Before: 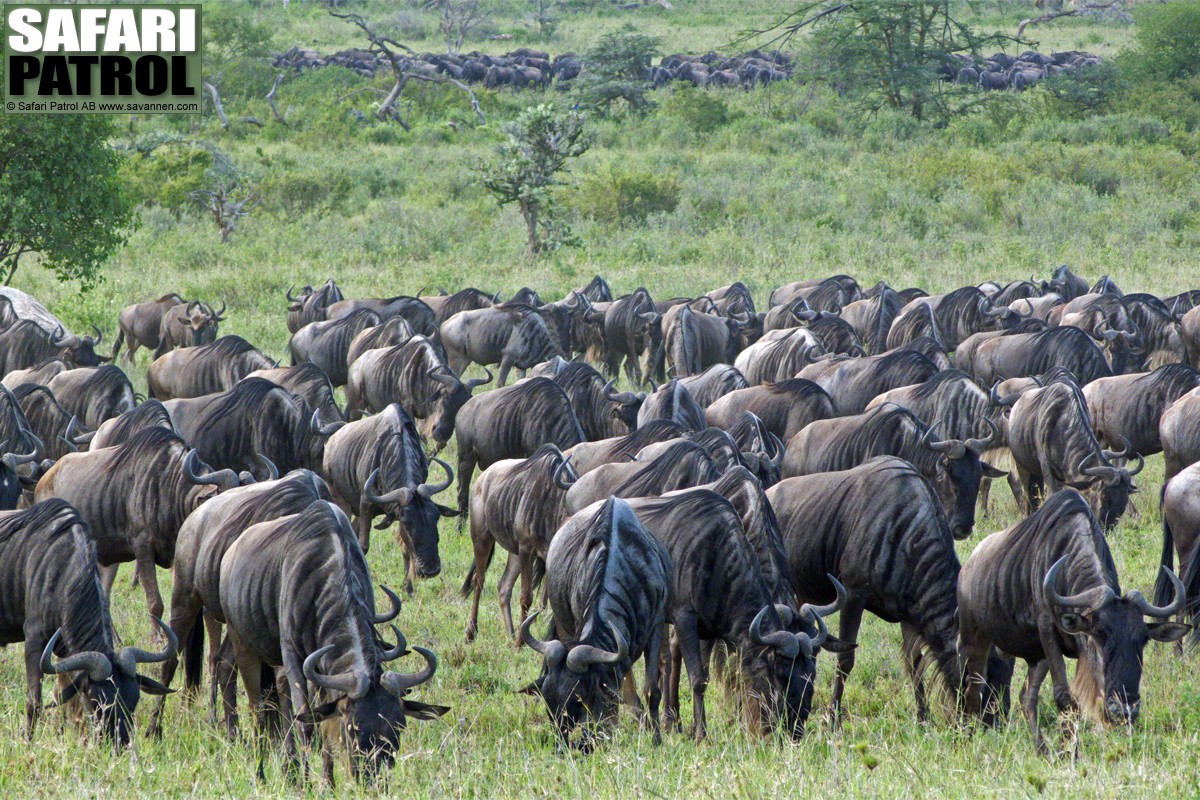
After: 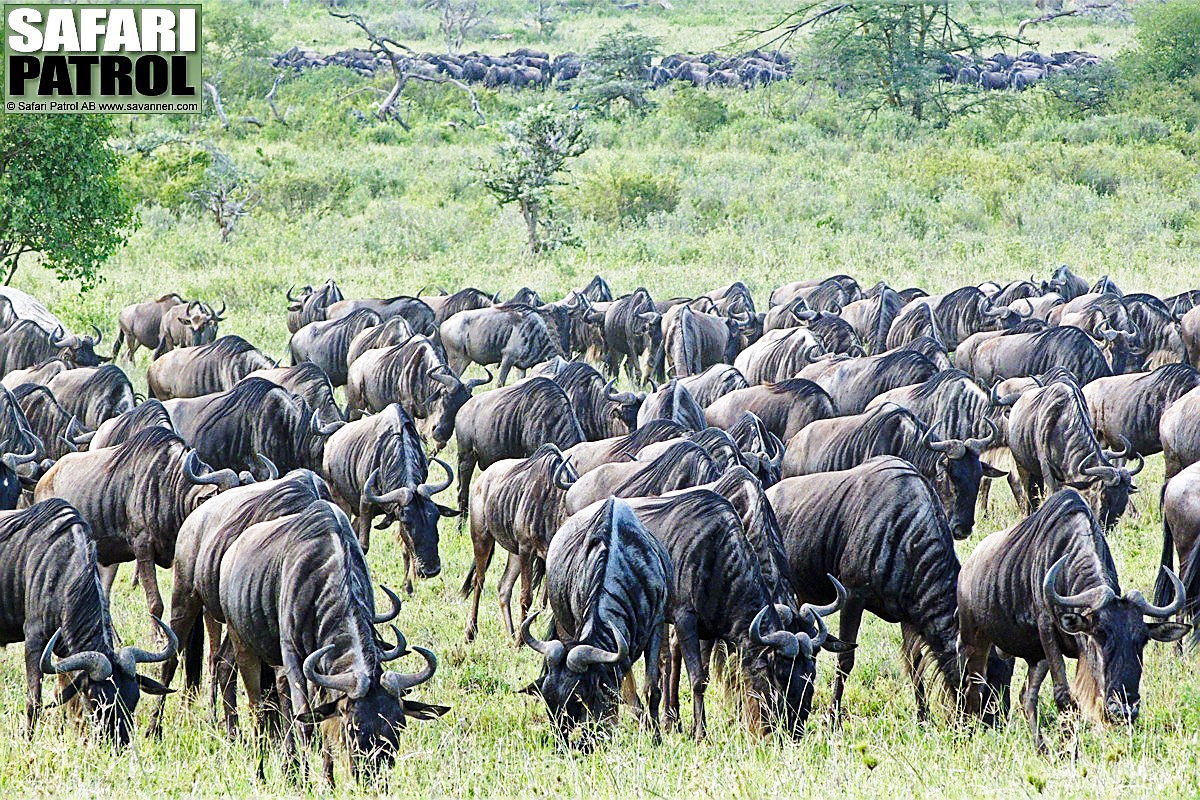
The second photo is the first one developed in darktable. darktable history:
base curve: curves: ch0 [(0, 0) (0.028, 0.03) (0.121, 0.232) (0.46, 0.748) (0.859, 0.968) (1, 1)], preserve colors none
sharpen: radius 1.388, amount 1.252, threshold 0.604
